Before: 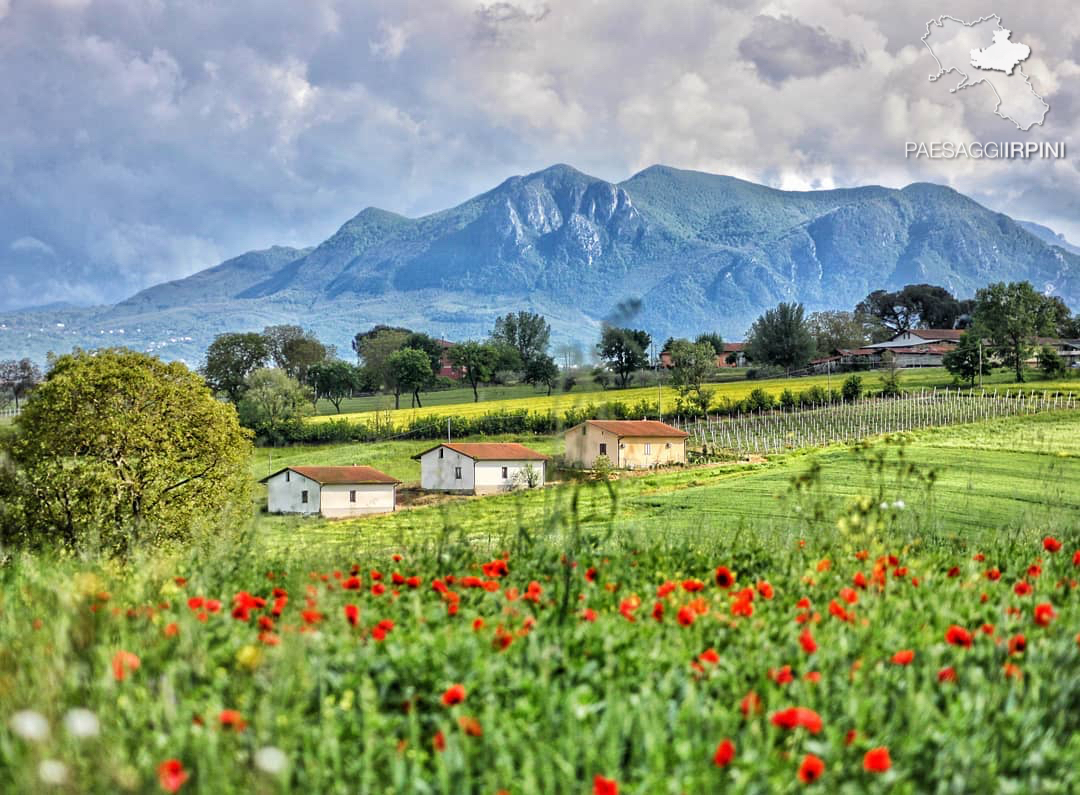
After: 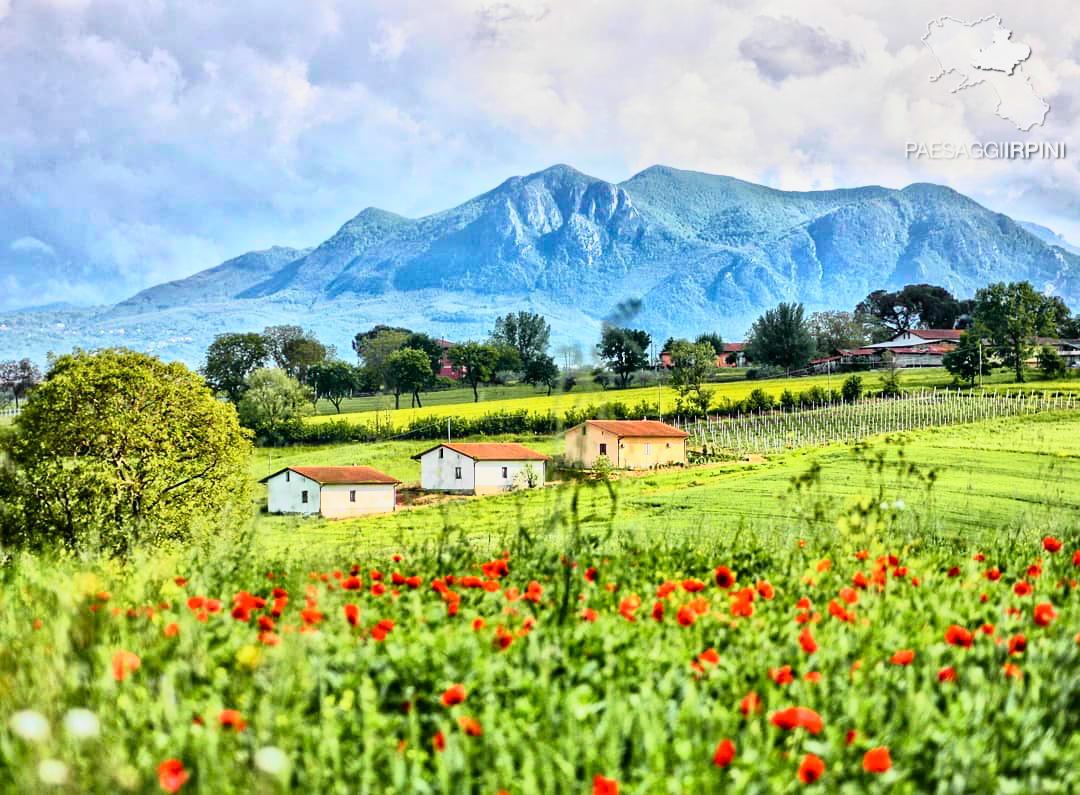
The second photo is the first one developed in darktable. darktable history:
tone curve: curves: ch0 [(0, 0) (0.046, 0.031) (0.163, 0.114) (0.391, 0.432) (0.488, 0.561) (0.695, 0.839) (0.785, 0.904) (1, 0.965)]; ch1 [(0, 0) (0.248, 0.252) (0.427, 0.412) (0.482, 0.462) (0.499, 0.497) (0.518, 0.52) (0.535, 0.577) (0.585, 0.623) (0.679, 0.743) (0.788, 0.809) (1, 1)]; ch2 [(0, 0) (0.313, 0.262) (0.427, 0.417) (0.473, 0.47) (0.503, 0.503) (0.523, 0.515) (0.557, 0.596) (0.598, 0.646) (0.708, 0.771) (1, 1)], color space Lab, independent channels, preserve colors none
